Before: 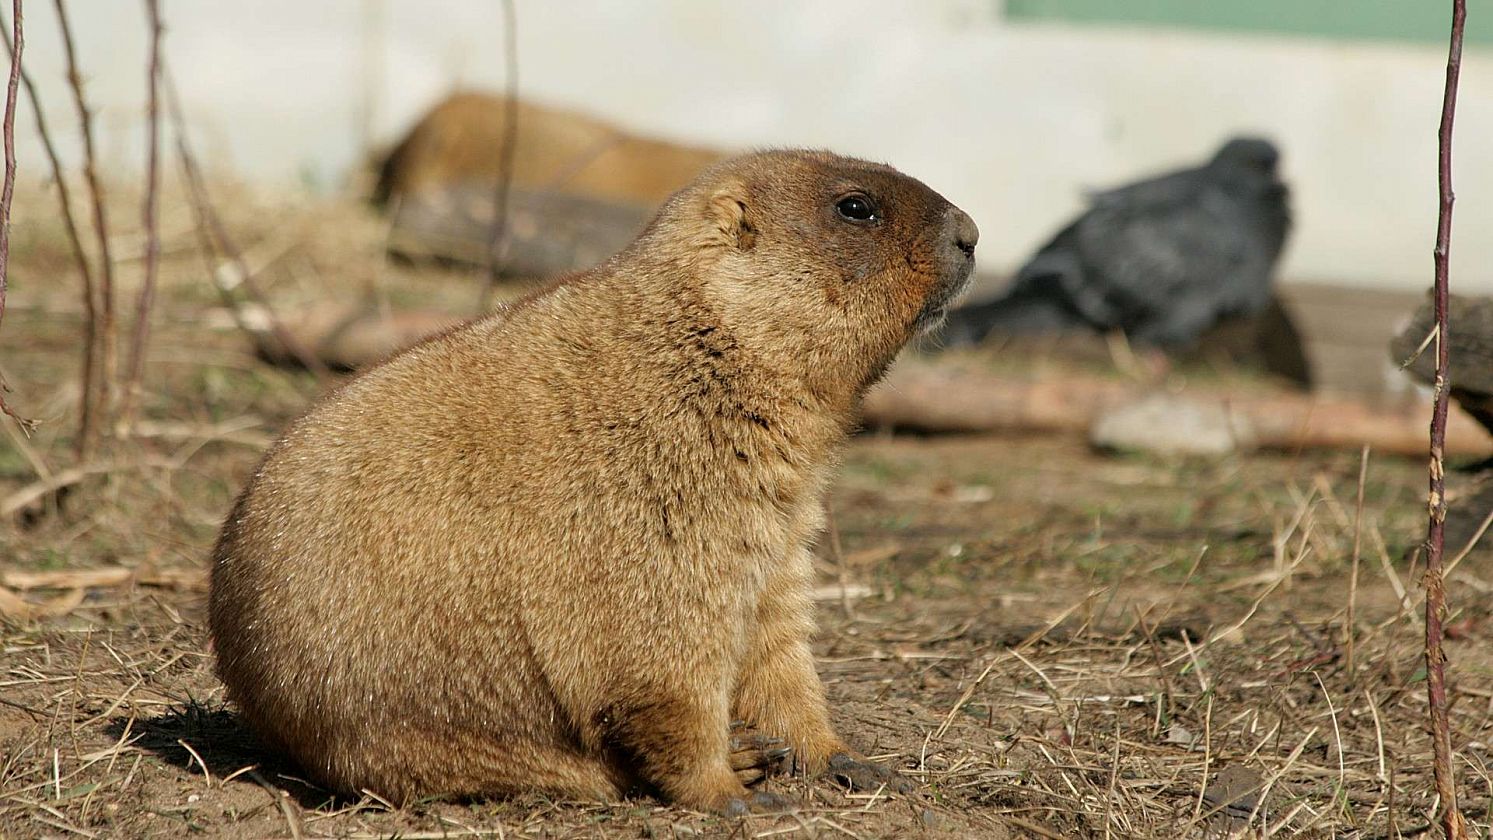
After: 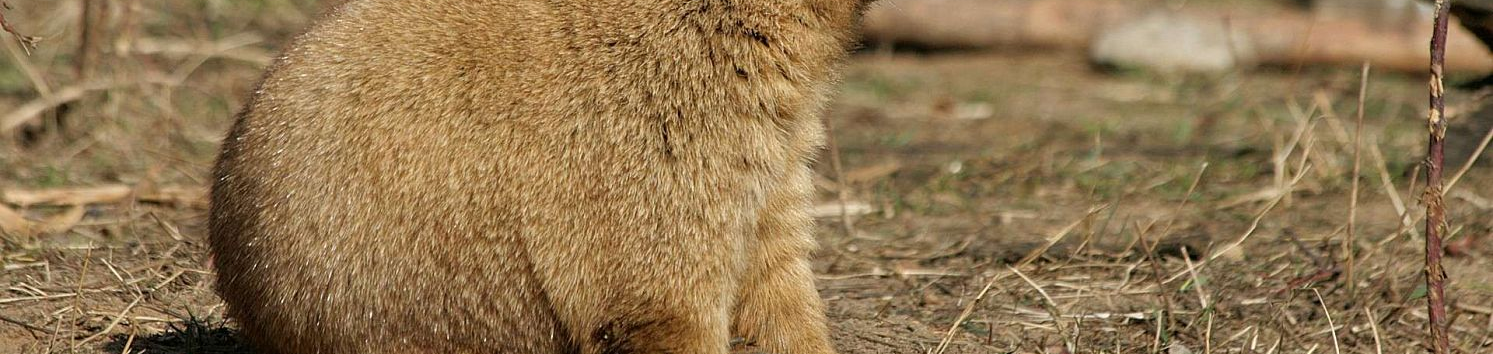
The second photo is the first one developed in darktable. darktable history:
crop: top 45.647%, bottom 12.2%
